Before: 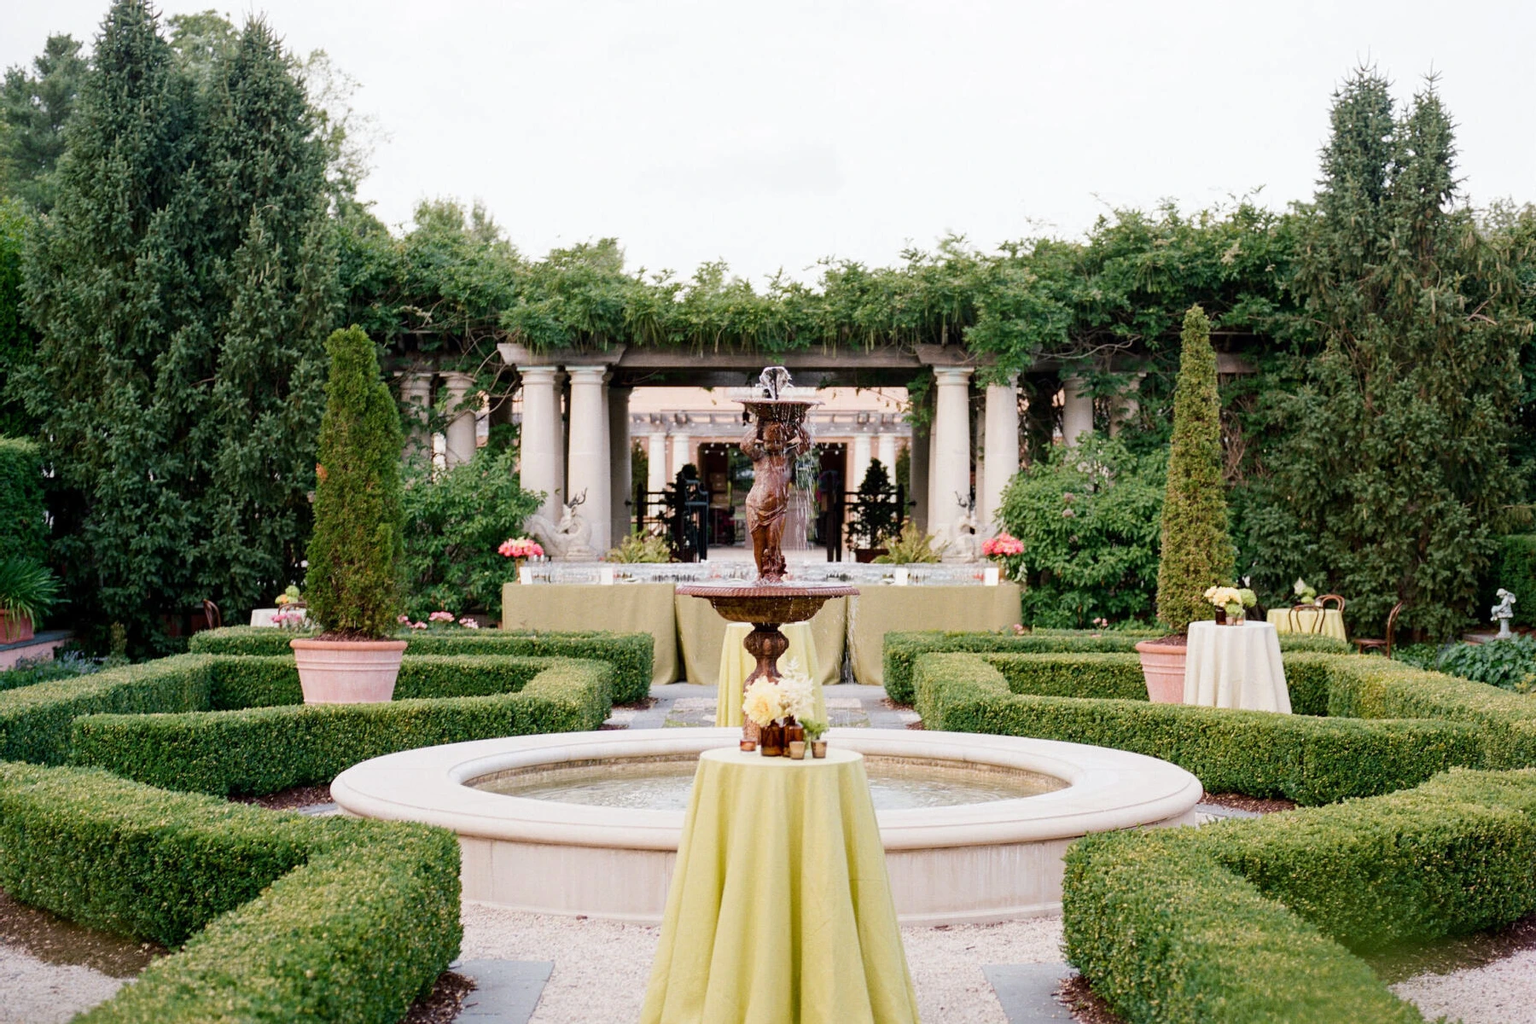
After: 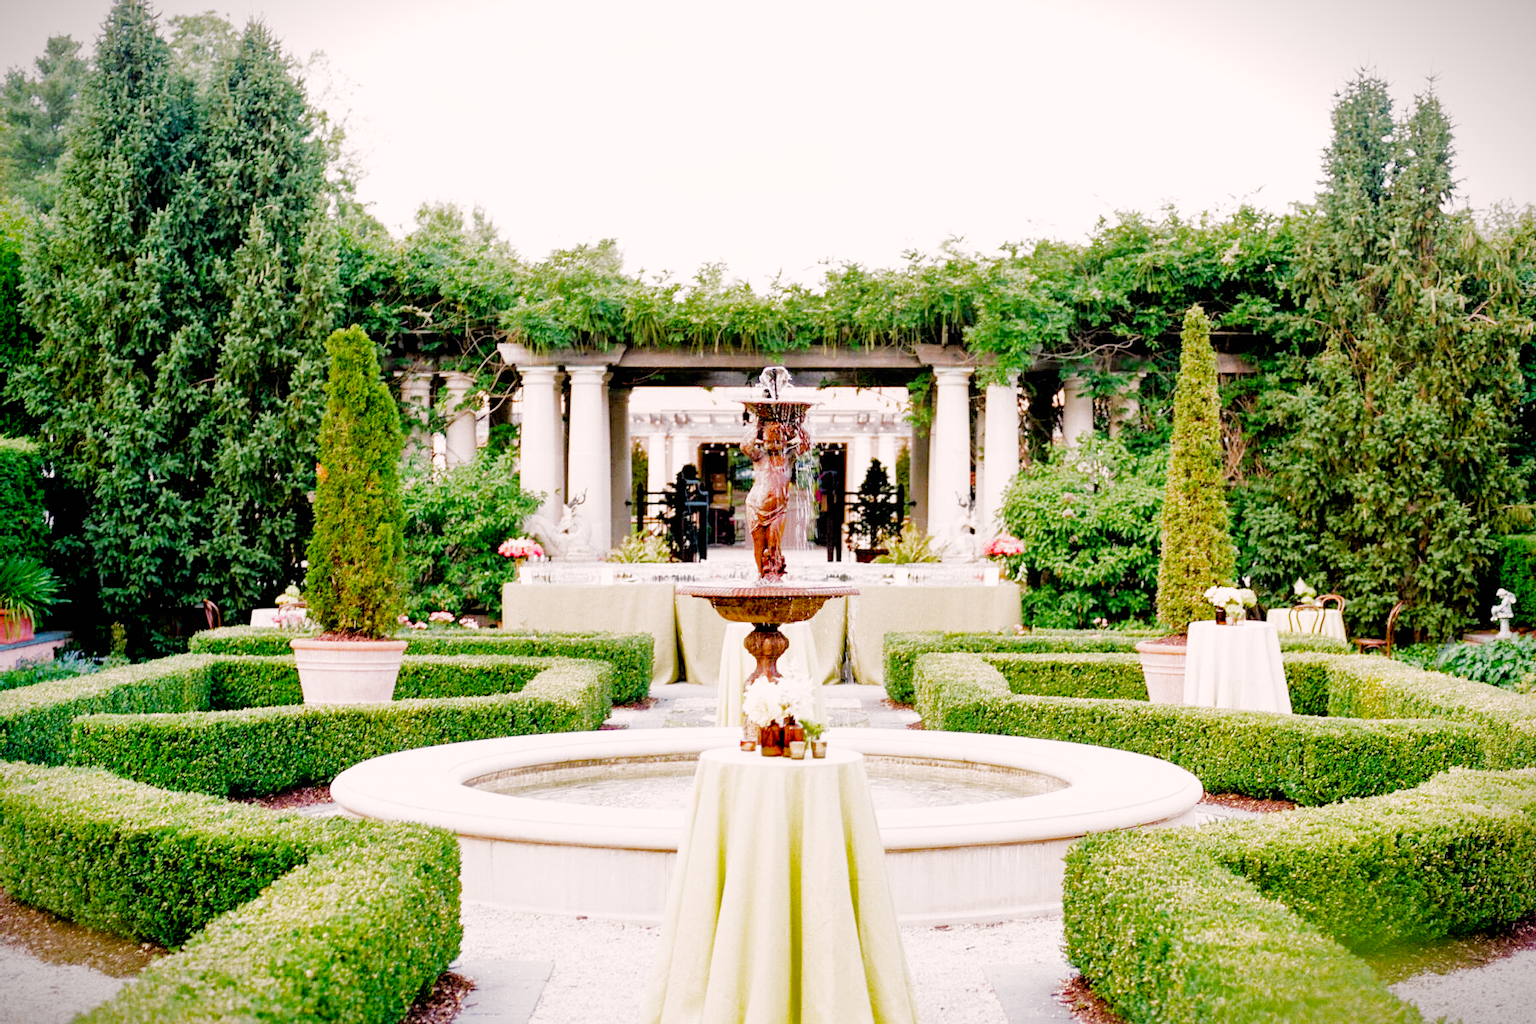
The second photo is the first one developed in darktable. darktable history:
exposure: black level correction 0, exposure 1.102 EV, compensate highlight preservation false
vignetting: fall-off start 100.02%, brightness -0.591, saturation -0.001, width/height ratio 1.303
filmic rgb: black relative exposure -7.65 EV, white relative exposure 4.56 EV, hardness 3.61, preserve chrominance no, color science v3 (2019), use custom middle-gray values true
shadows and highlights: on, module defaults
color correction: highlights a* 3.21, highlights b* 1.62, saturation 1.19
tone equalizer: -8 EV -0.736 EV, -7 EV -0.697 EV, -6 EV -0.63 EV, -5 EV -0.379 EV, -3 EV 0.379 EV, -2 EV 0.6 EV, -1 EV 0.694 EV, +0 EV 0.743 EV
color balance rgb: power › hue 74.7°, global offset › luminance -0.466%, perceptual saturation grading › global saturation 16.726%, global vibrance 14.613%
